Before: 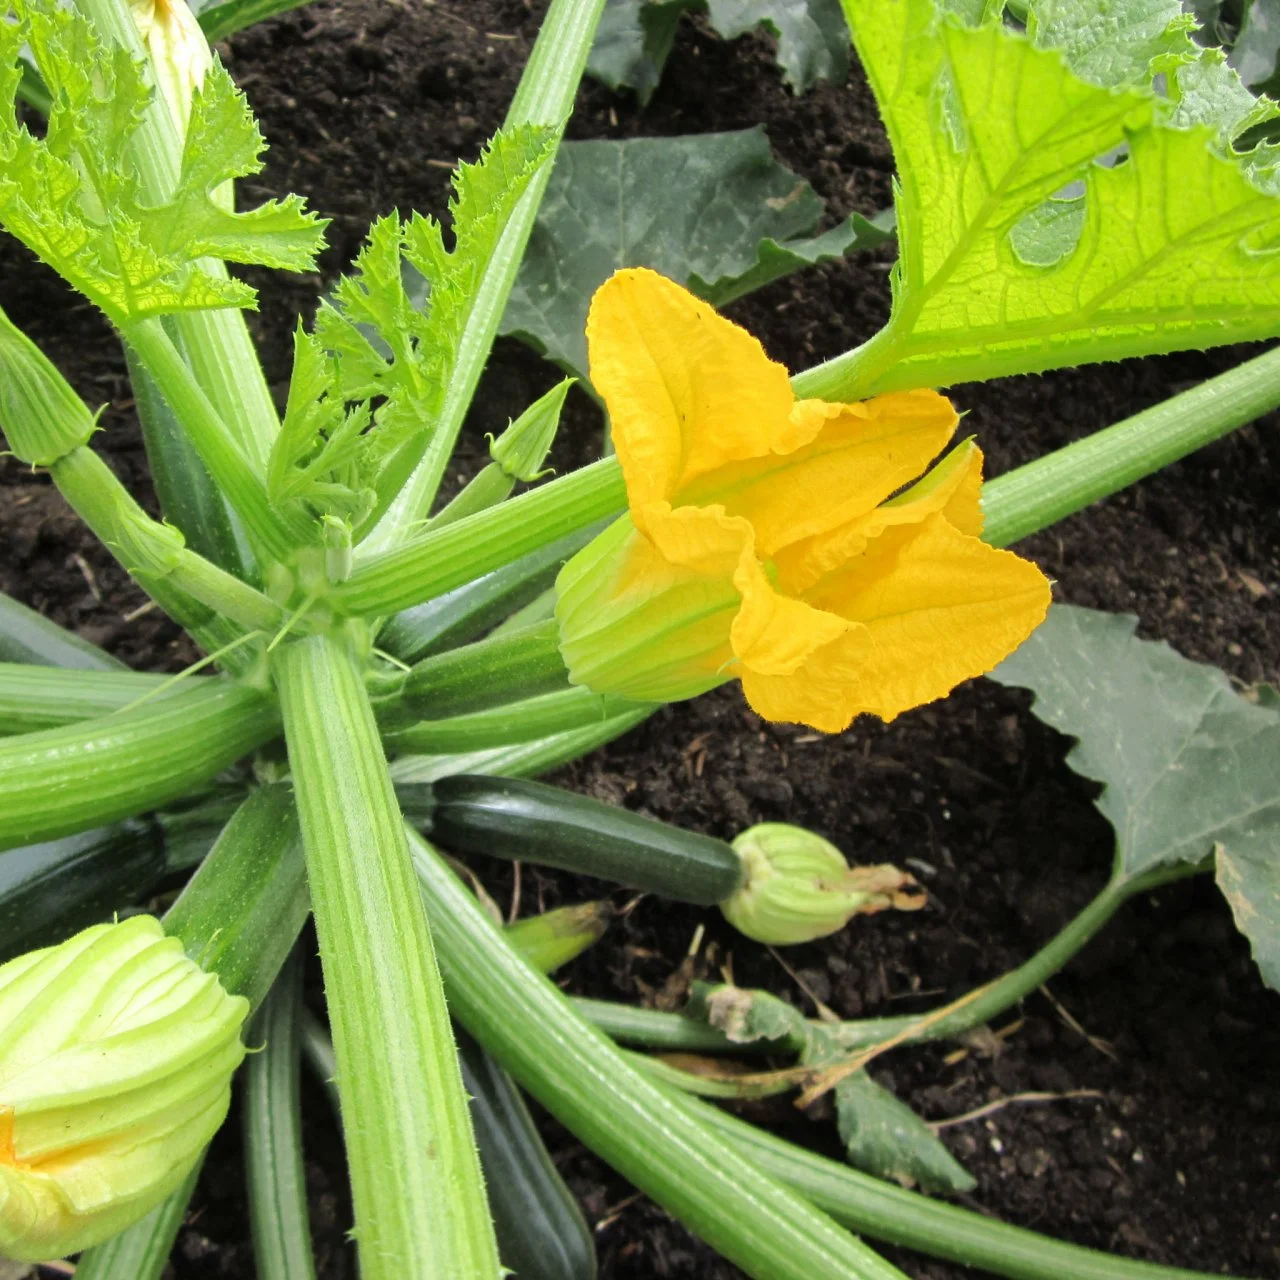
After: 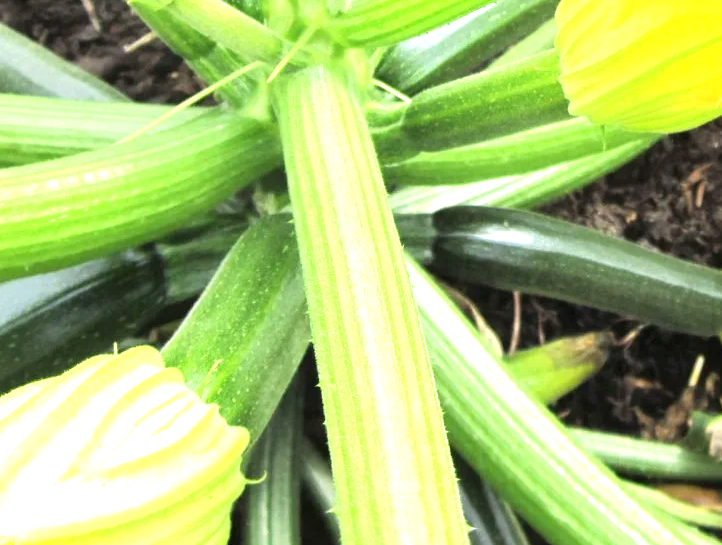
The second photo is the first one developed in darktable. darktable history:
exposure: black level correction 0, exposure 1.2 EV, compensate exposure bias true, compensate highlight preservation false
crop: top 44.483%, right 43.593%, bottom 12.892%
